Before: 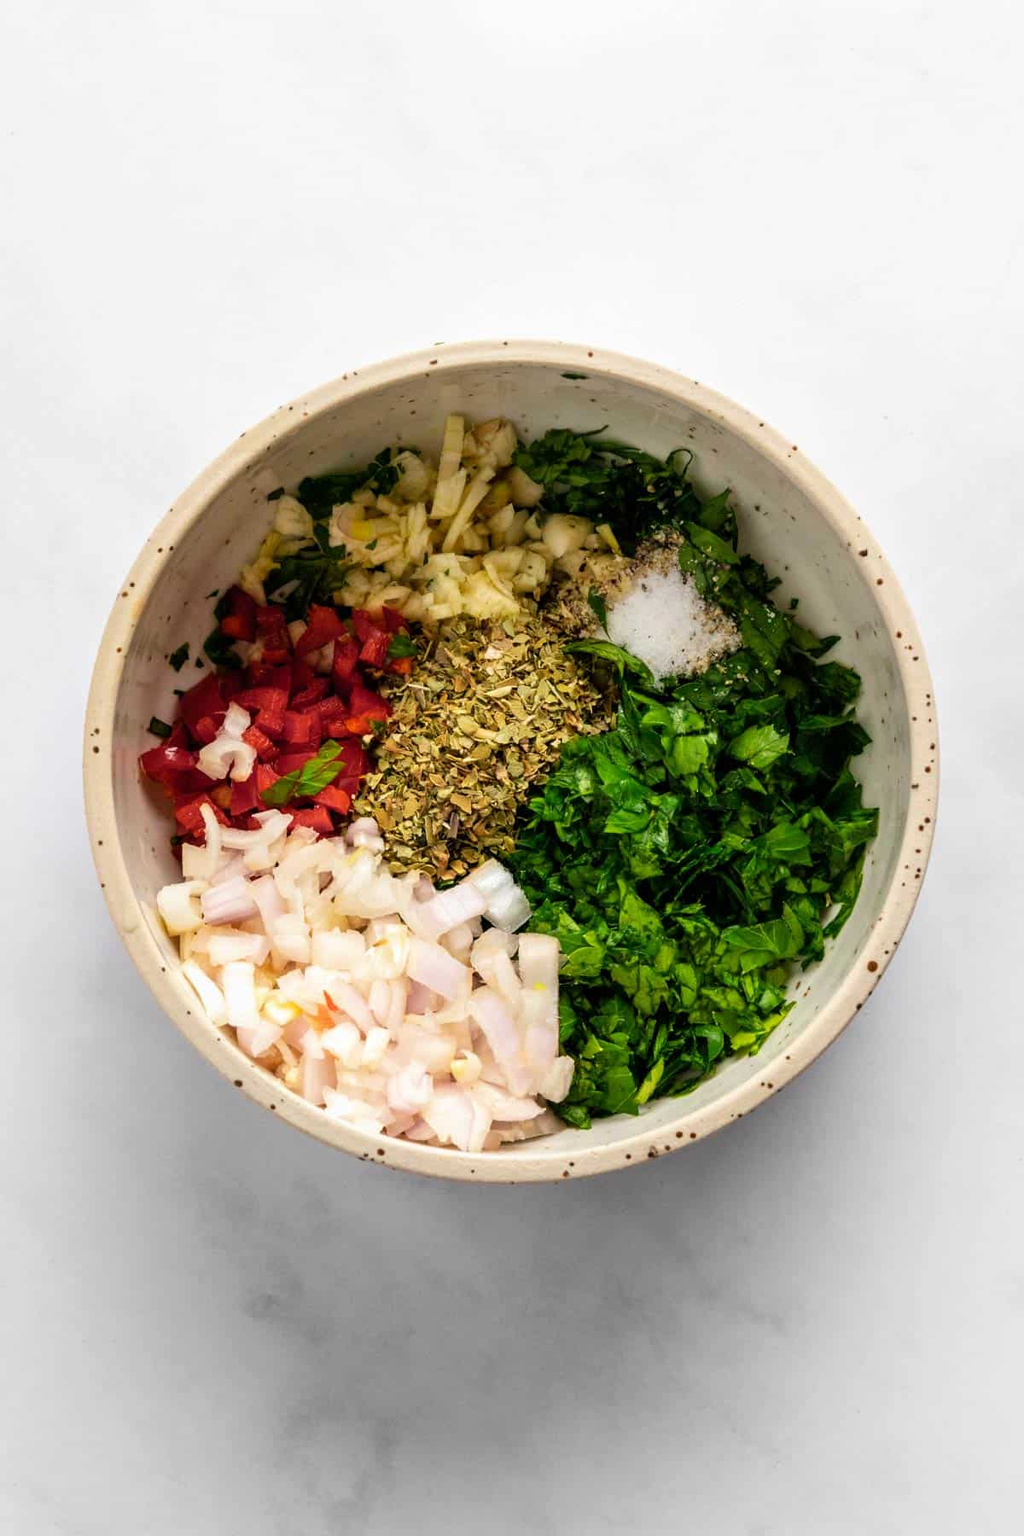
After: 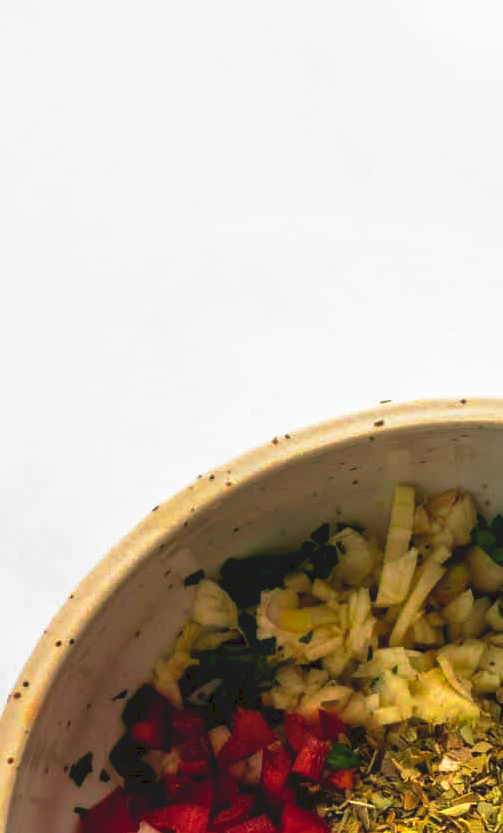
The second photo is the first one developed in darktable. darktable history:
base curve: curves: ch0 [(0, 0) (0.595, 0.418) (1, 1)], preserve colors none
tone curve: curves: ch0 [(0, 0) (0.003, 0.063) (0.011, 0.063) (0.025, 0.063) (0.044, 0.066) (0.069, 0.071) (0.1, 0.09) (0.136, 0.116) (0.177, 0.144) (0.224, 0.192) (0.277, 0.246) (0.335, 0.311) (0.399, 0.399) (0.468, 0.49) (0.543, 0.589) (0.623, 0.709) (0.709, 0.827) (0.801, 0.918) (0.898, 0.969) (1, 1)], preserve colors none
shadows and highlights: on, module defaults
crop and rotate: left 10.817%, top 0.062%, right 47.194%, bottom 53.626%
